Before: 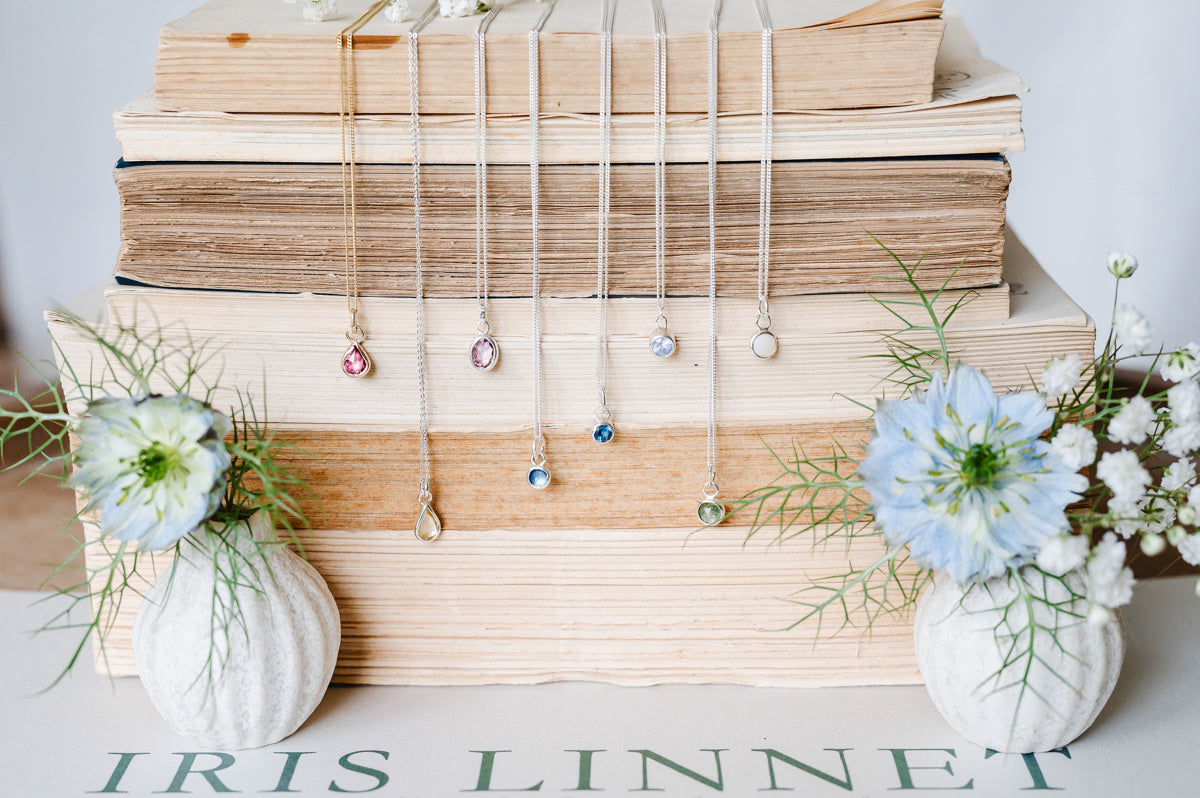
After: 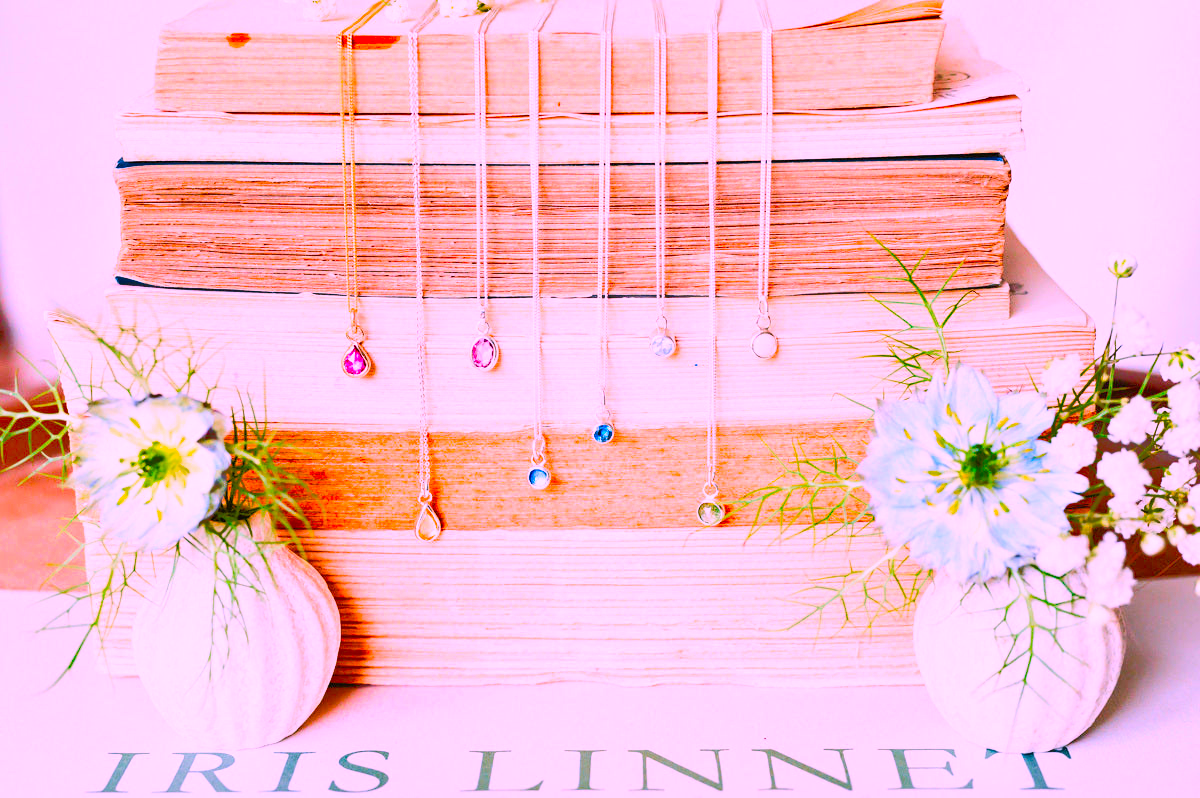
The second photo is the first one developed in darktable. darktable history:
color correction: highlights a* 19.5, highlights b* -11.53, saturation 1.69
tone curve: curves: ch0 [(0, 0.003) (0.117, 0.101) (0.257, 0.246) (0.408, 0.432) (0.632, 0.716) (0.795, 0.884) (1, 1)]; ch1 [(0, 0) (0.227, 0.197) (0.405, 0.421) (0.501, 0.501) (0.522, 0.526) (0.546, 0.564) (0.589, 0.602) (0.696, 0.761) (0.976, 0.992)]; ch2 [(0, 0) (0.208, 0.176) (0.377, 0.38) (0.5, 0.5) (0.537, 0.534) (0.571, 0.577) (0.627, 0.64) (0.698, 0.76) (1, 1)], color space Lab, independent channels, preserve colors none
color balance rgb: perceptual saturation grading › global saturation 25%, perceptual brilliance grading › mid-tones 10%, perceptual brilliance grading › shadows 15%, global vibrance 20%
tone equalizer: -8 EV -0.528 EV, -7 EV -0.319 EV, -6 EV -0.083 EV, -5 EV 0.413 EV, -4 EV 0.985 EV, -3 EV 0.791 EV, -2 EV -0.01 EV, -1 EV 0.14 EV, +0 EV -0.012 EV, smoothing 1
